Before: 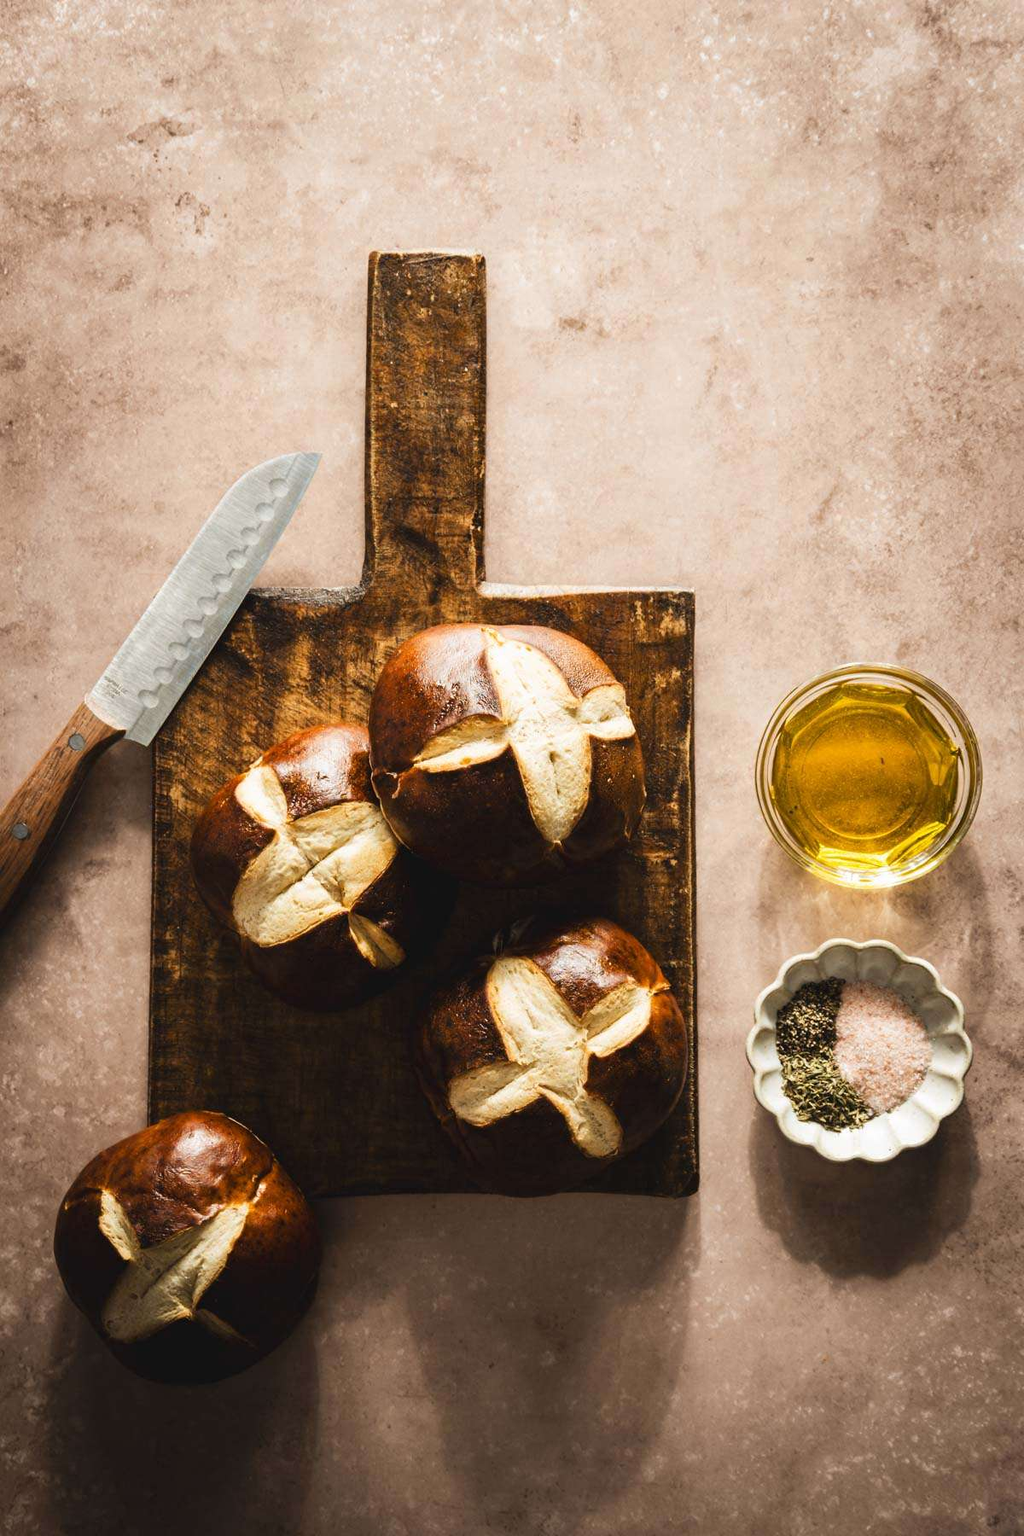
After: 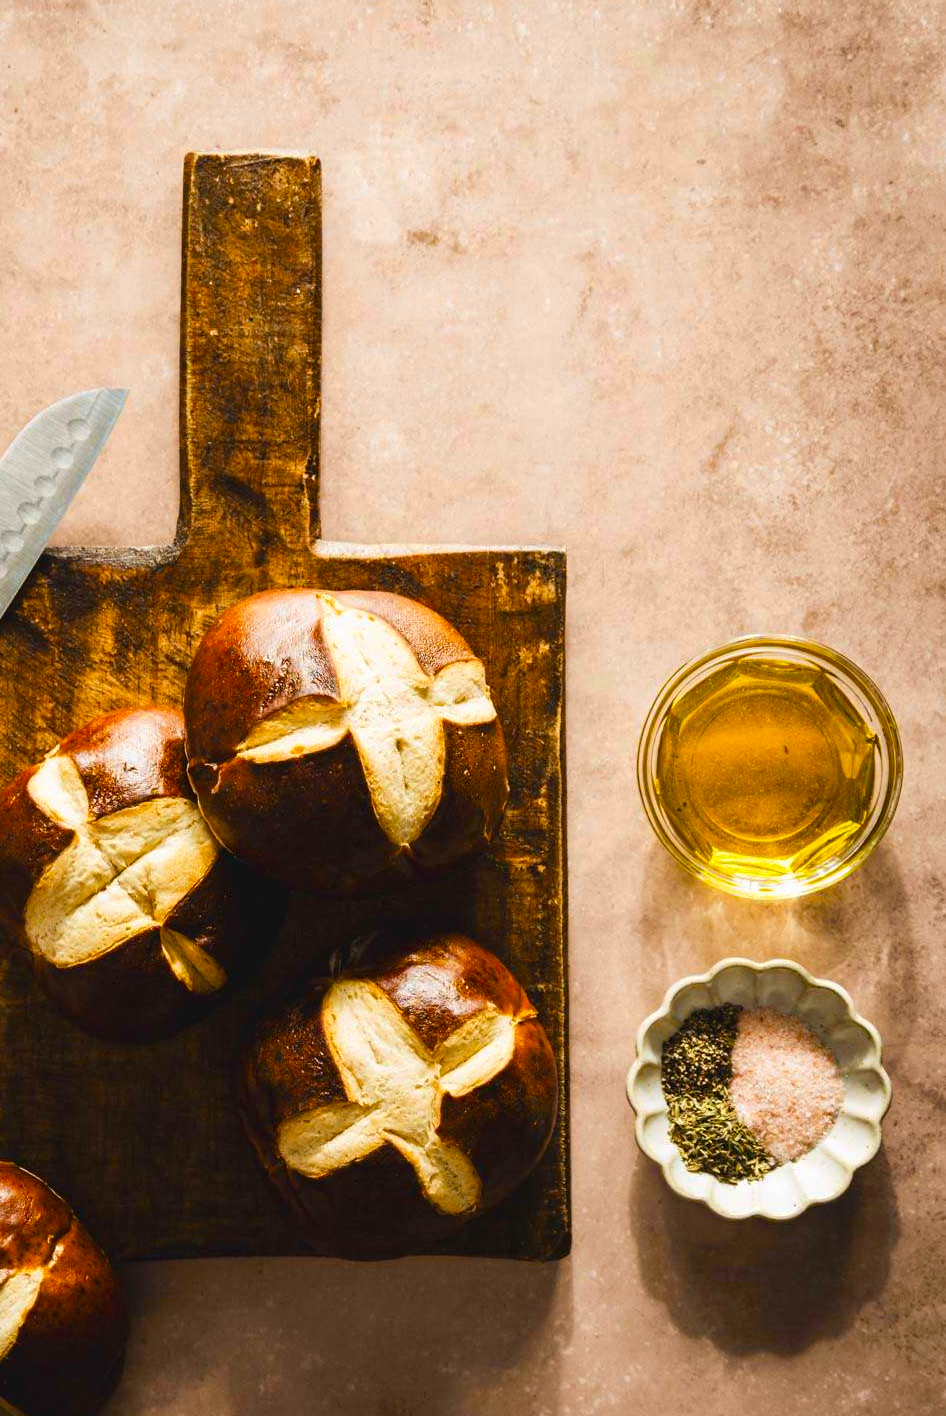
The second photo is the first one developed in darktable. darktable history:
velvia: strength 32%, mid-tones bias 0.2
crop and rotate: left 20.74%, top 7.912%, right 0.375%, bottom 13.378%
